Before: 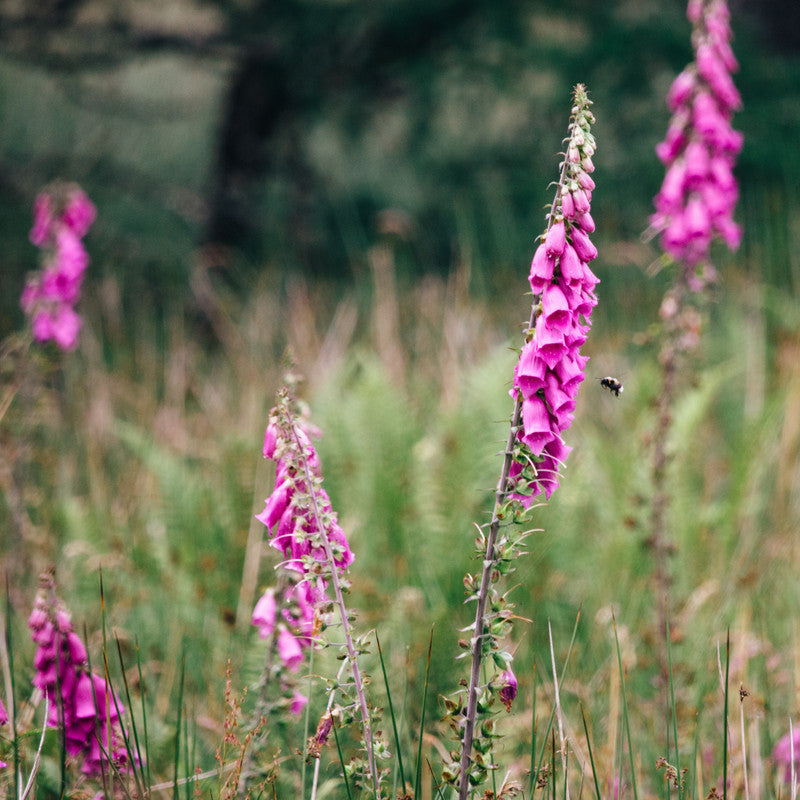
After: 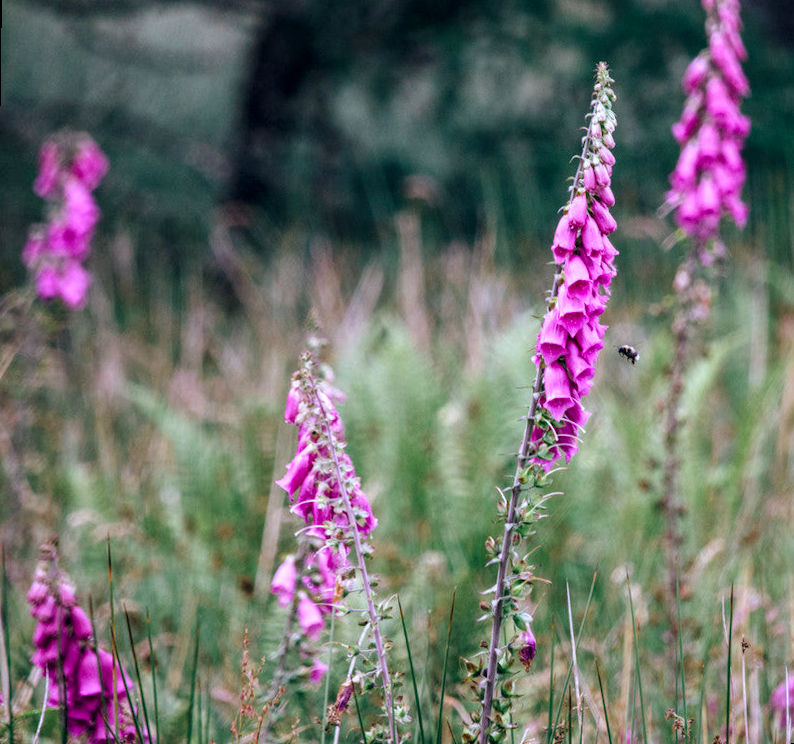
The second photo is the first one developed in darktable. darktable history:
local contrast: on, module defaults
rotate and perspective: rotation 0.679°, lens shift (horizontal) 0.136, crop left 0.009, crop right 0.991, crop top 0.078, crop bottom 0.95
color calibration: illuminant custom, x 0.373, y 0.388, temperature 4269.97 K
